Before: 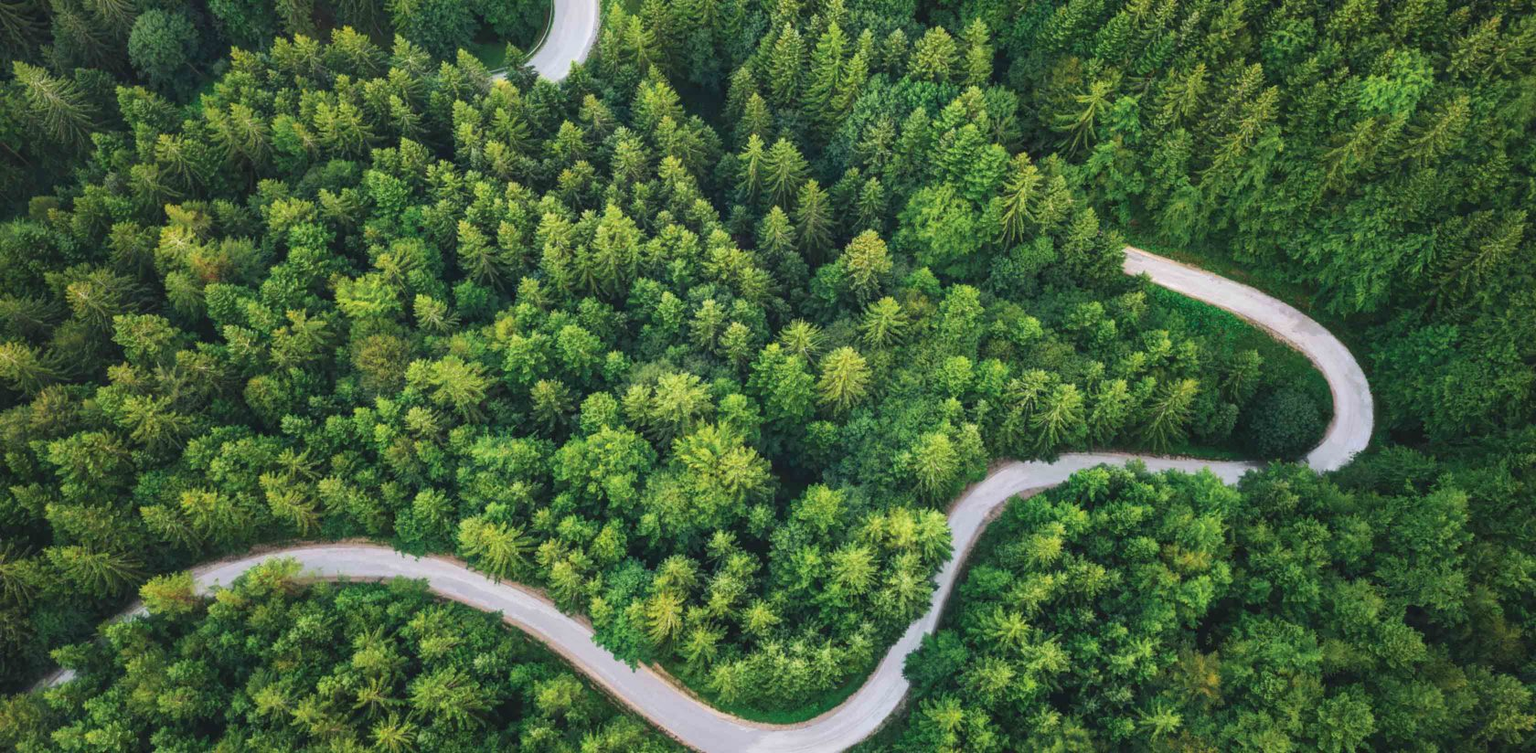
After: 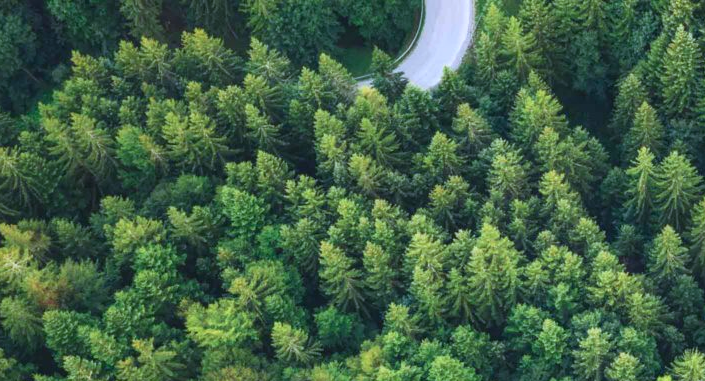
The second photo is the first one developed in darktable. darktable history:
crop and rotate: left 10.817%, top 0.062%, right 47.194%, bottom 53.626%
color calibration: illuminant as shot in camera, x 0.37, y 0.382, temperature 4313.32 K
shadows and highlights: shadows -23.08, highlights 46.15, soften with gaussian
